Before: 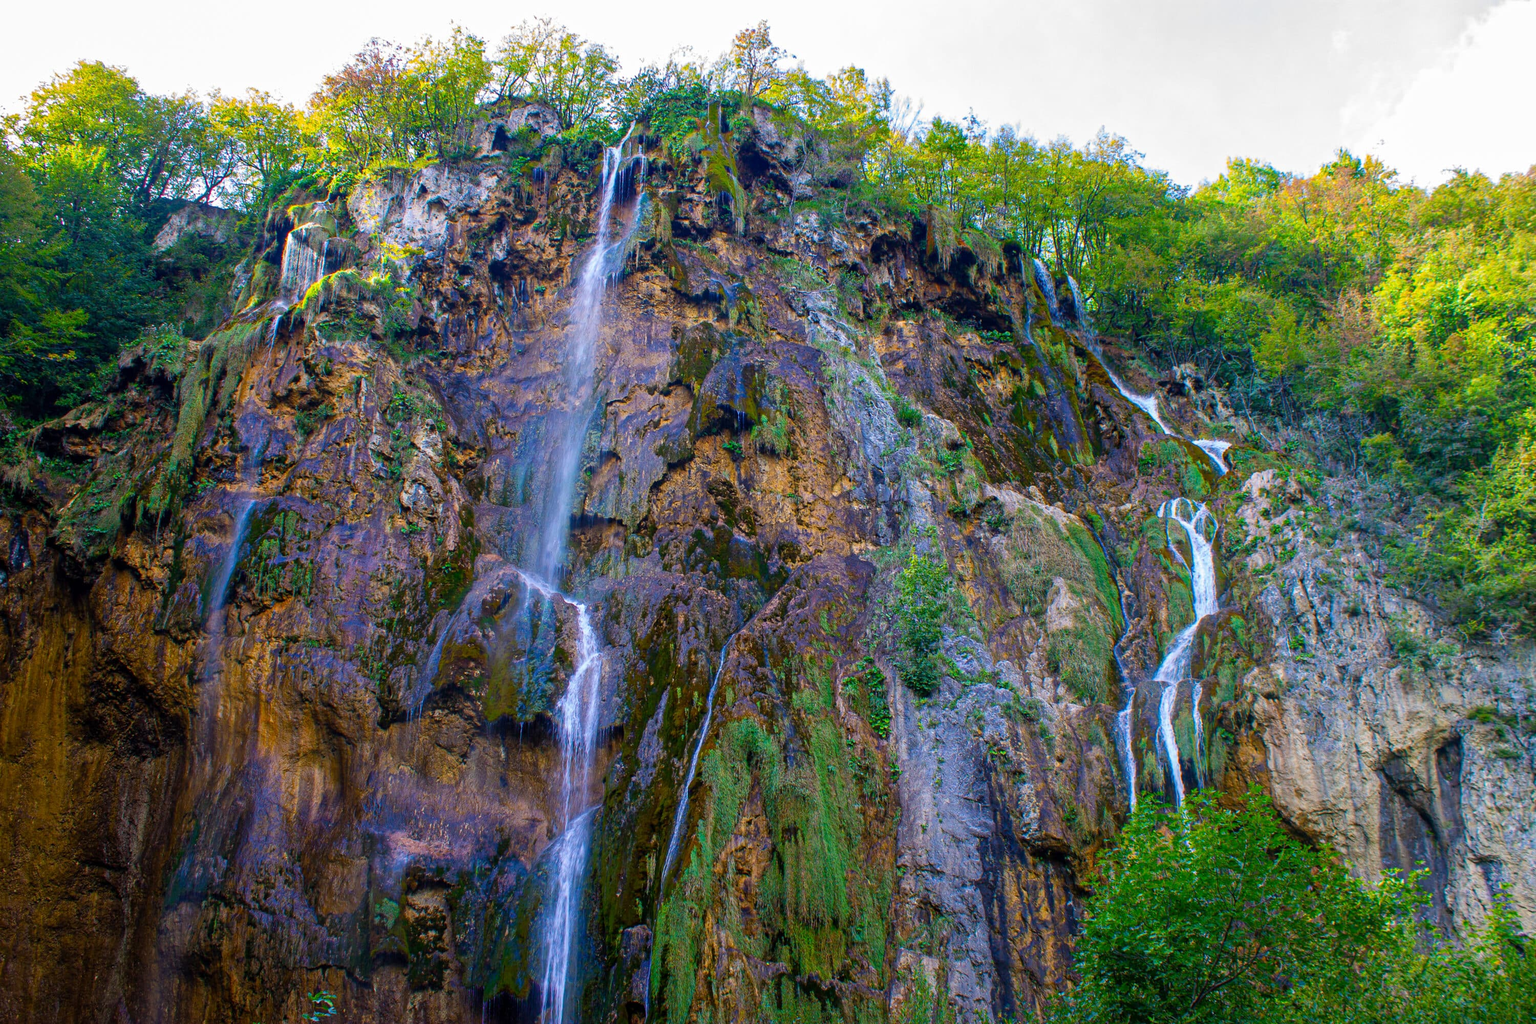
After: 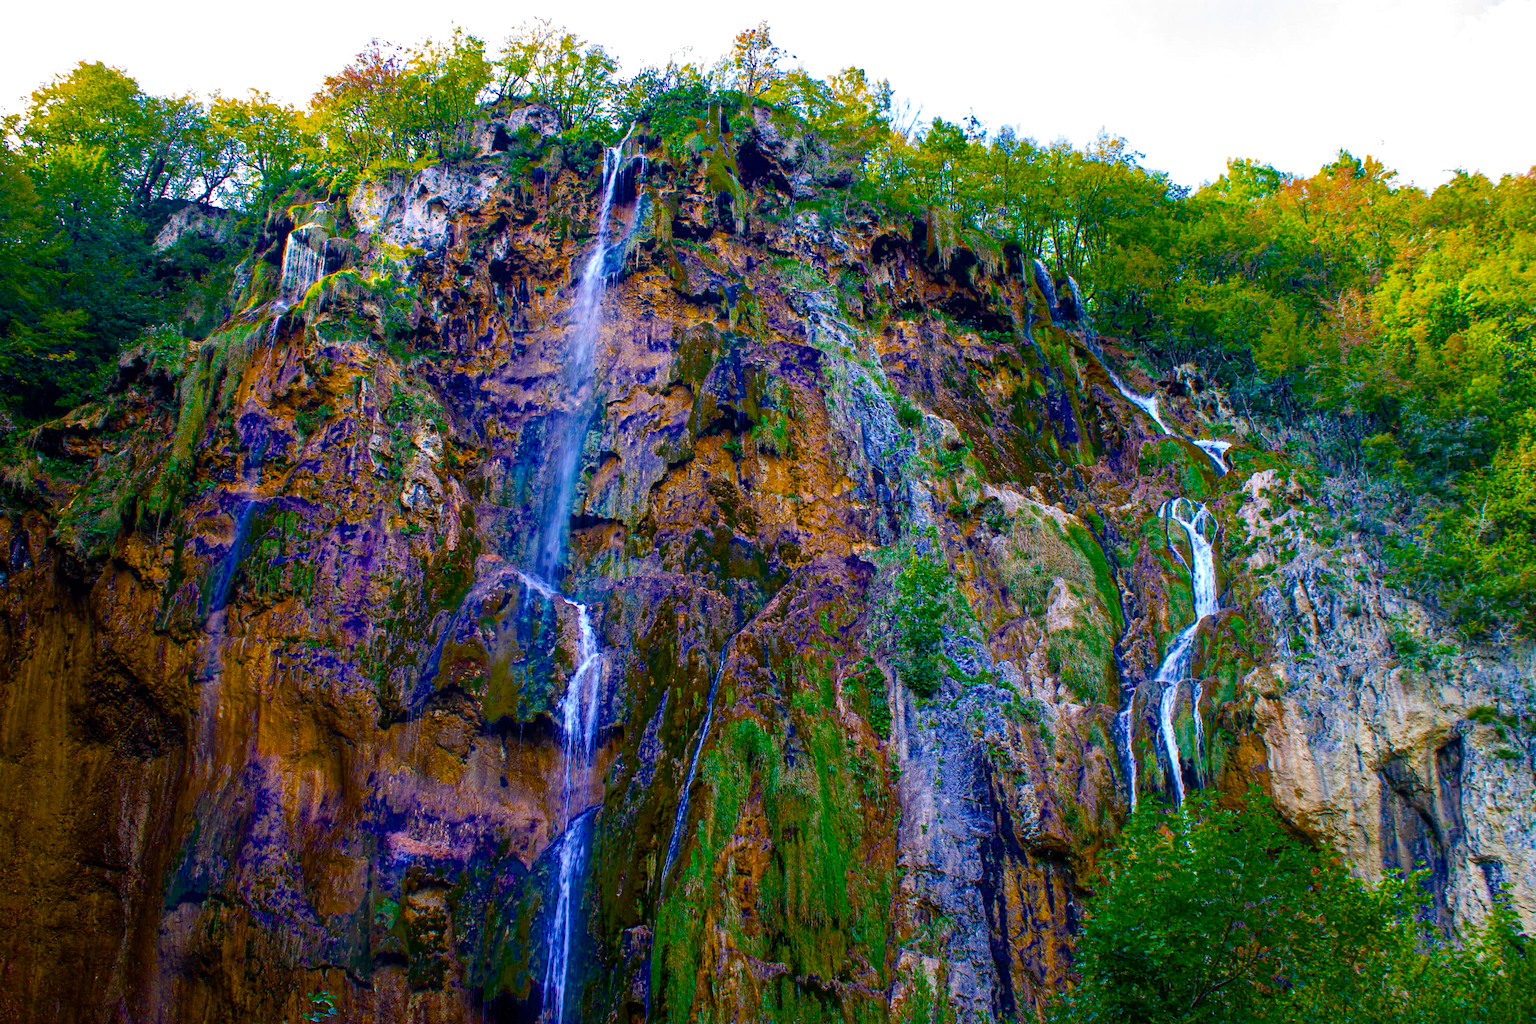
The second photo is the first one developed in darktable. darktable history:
color balance rgb: linear chroma grading › shadows 15.588%, perceptual saturation grading › global saturation 43.181%, perceptual brilliance grading › global brilliance 10.719%, saturation formula JzAzBz (2021)
